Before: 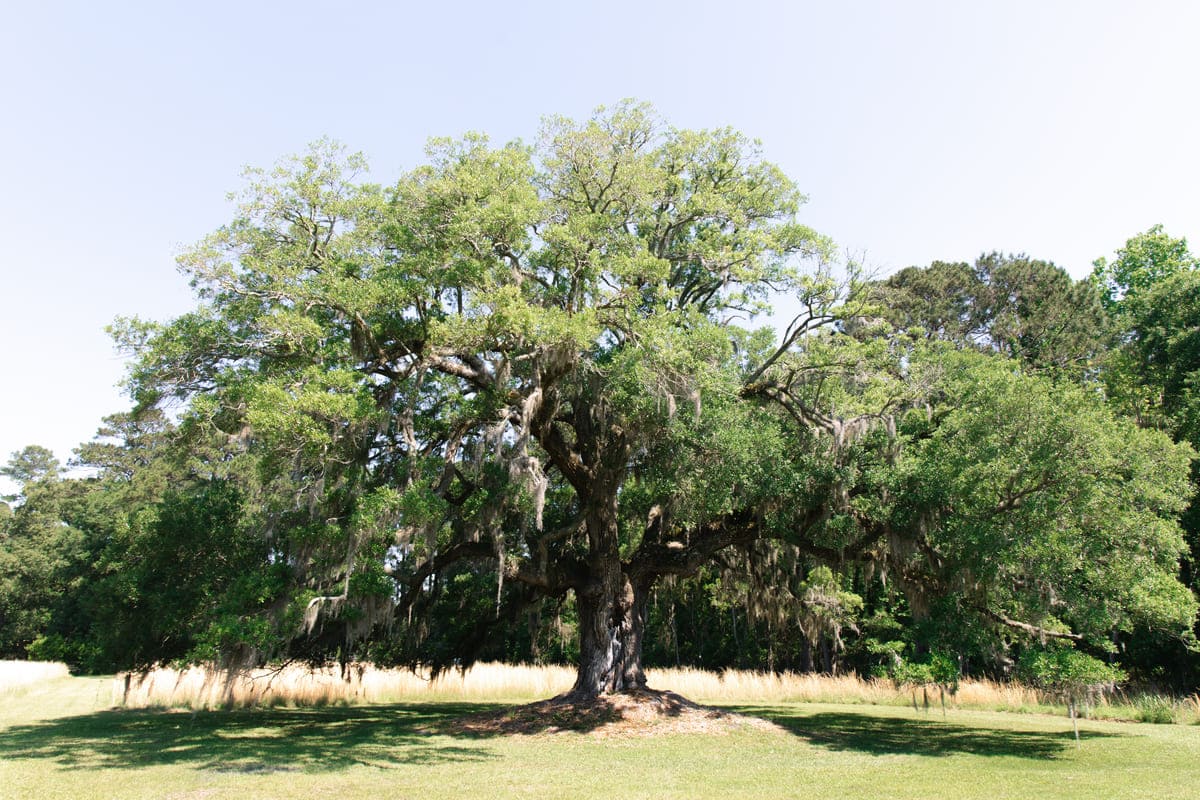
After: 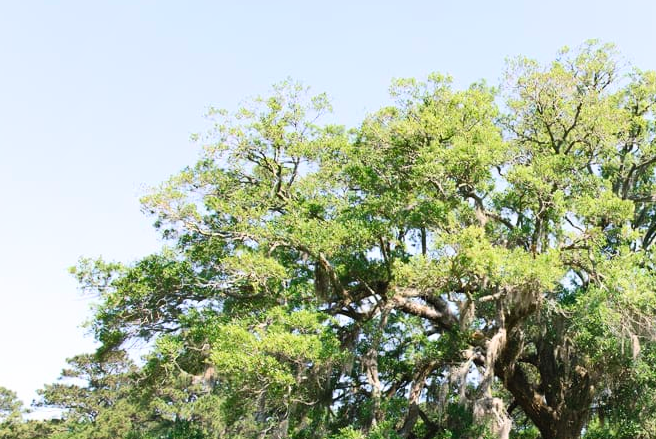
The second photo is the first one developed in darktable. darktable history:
crop and rotate: left 3.047%, top 7.509%, right 42.236%, bottom 37.598%
shadows and highlights: soften with gaussian
contrast brightness saturation: contrast 0.2, brightness 0.16, saturation 0.22
